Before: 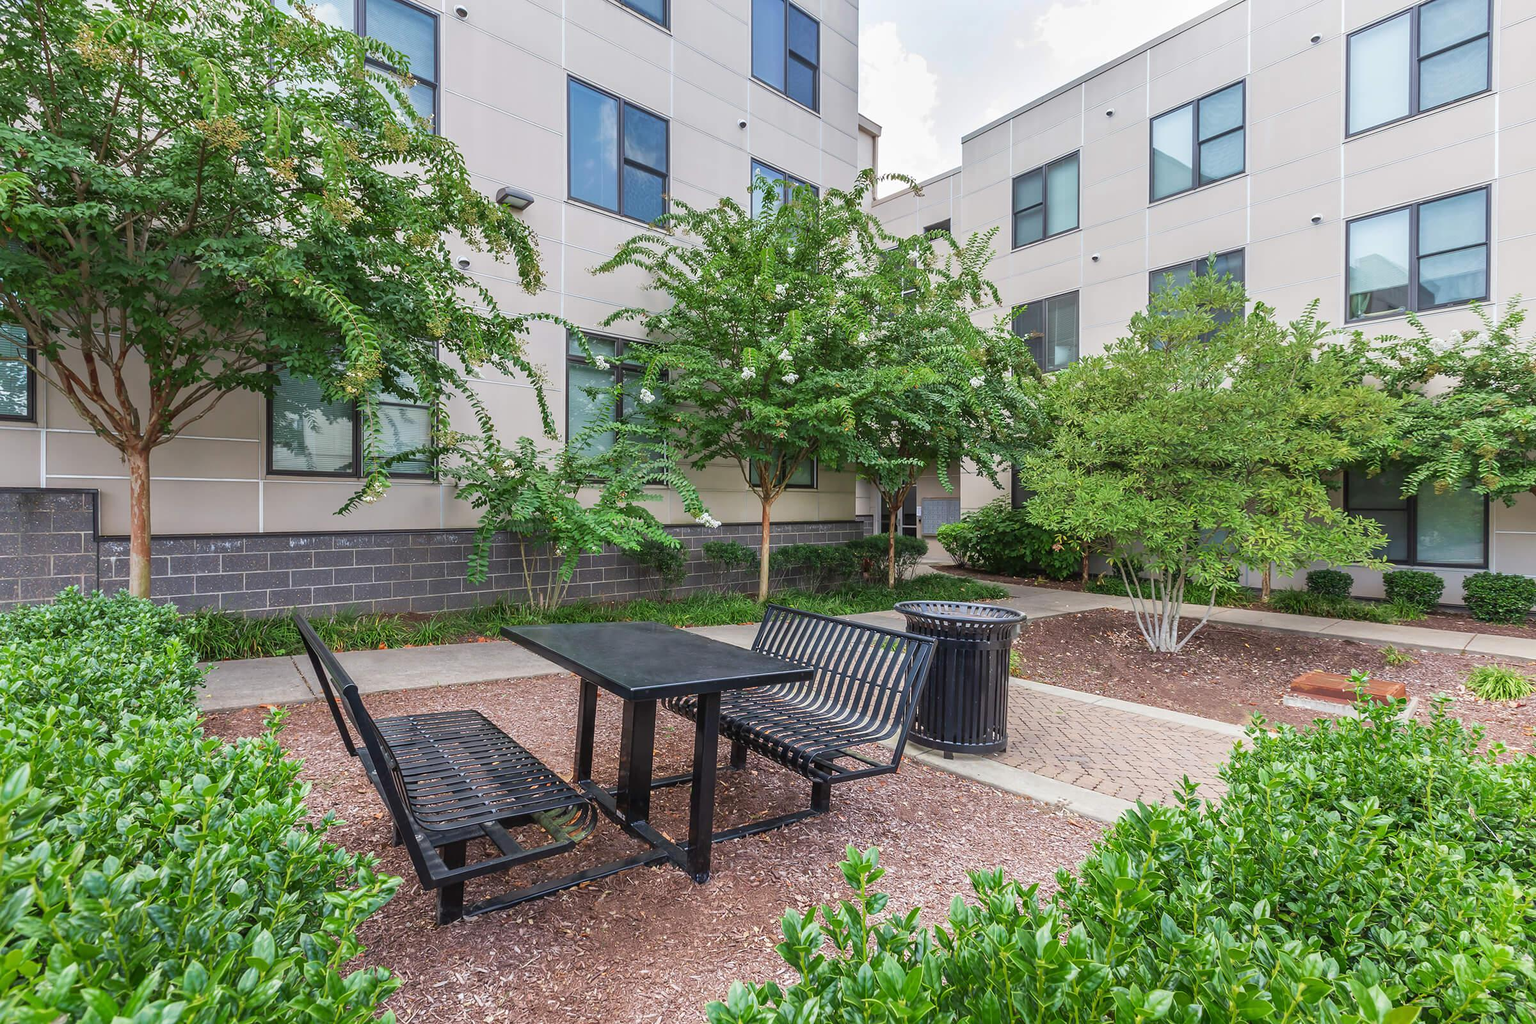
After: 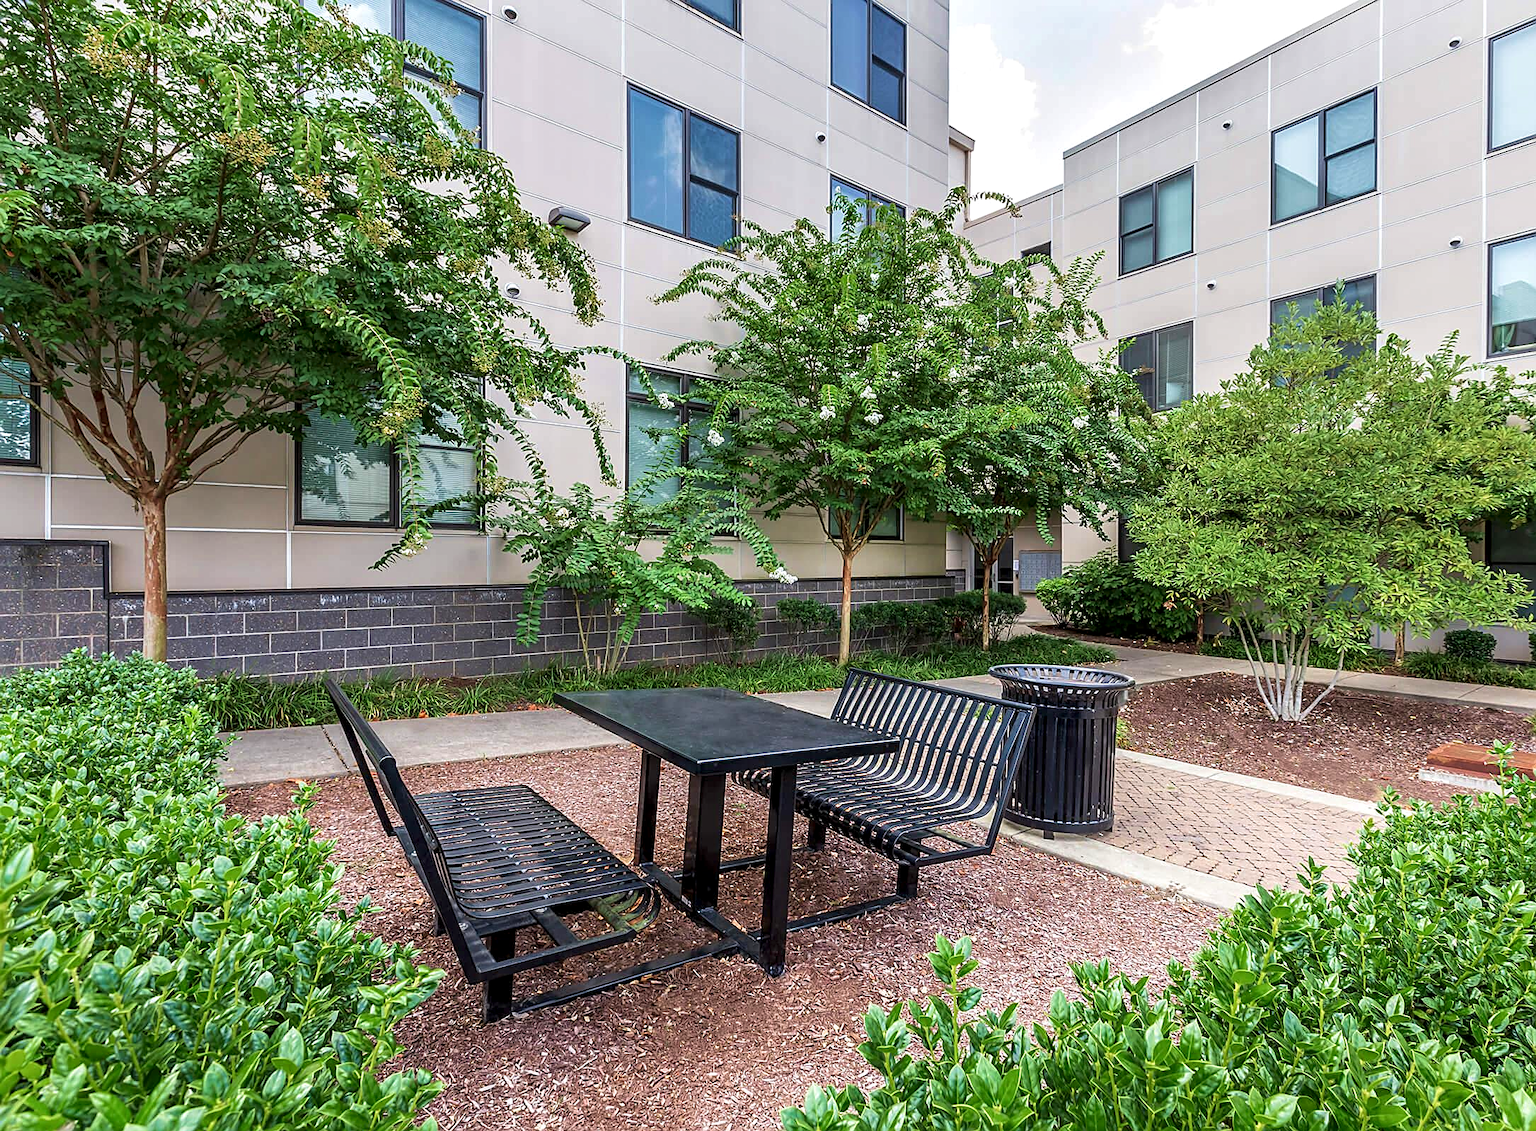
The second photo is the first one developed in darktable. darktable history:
crop: right 9.501%, bottom 0.016%
sharpen: on, module defaults
velvia: on, module defaults
local contrast: highlights 130%, shadows 131%, detail 140%, midtone range 0.26
